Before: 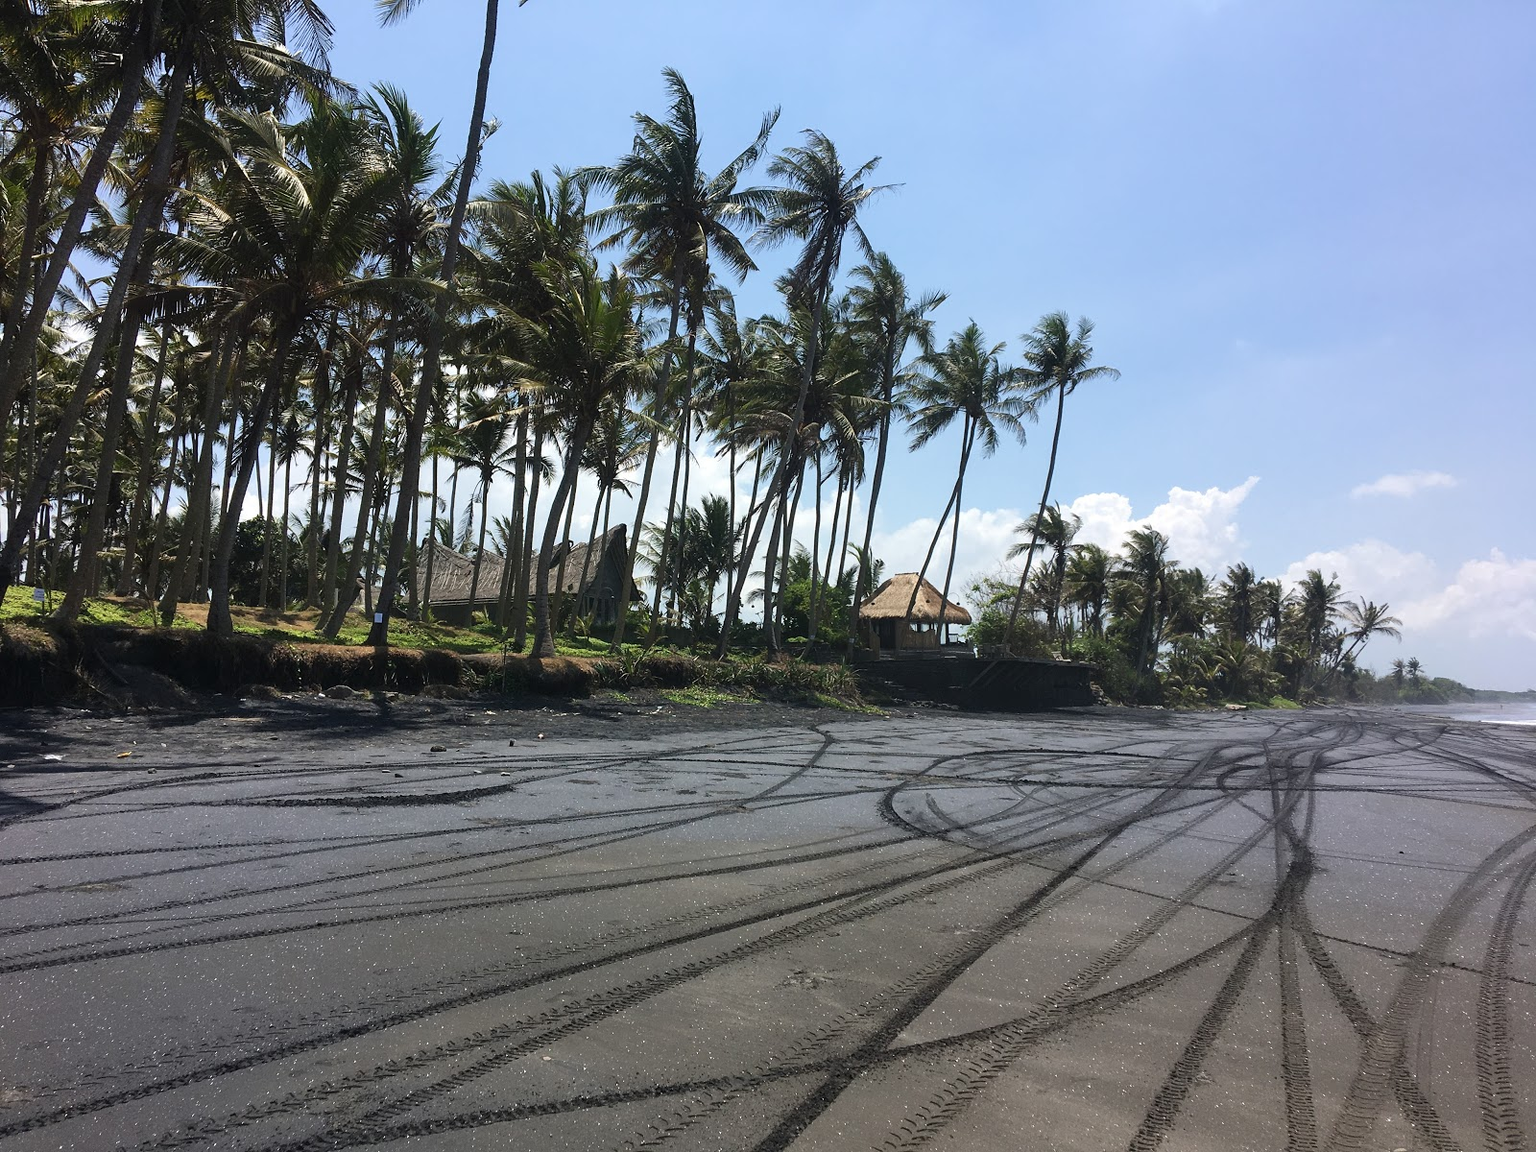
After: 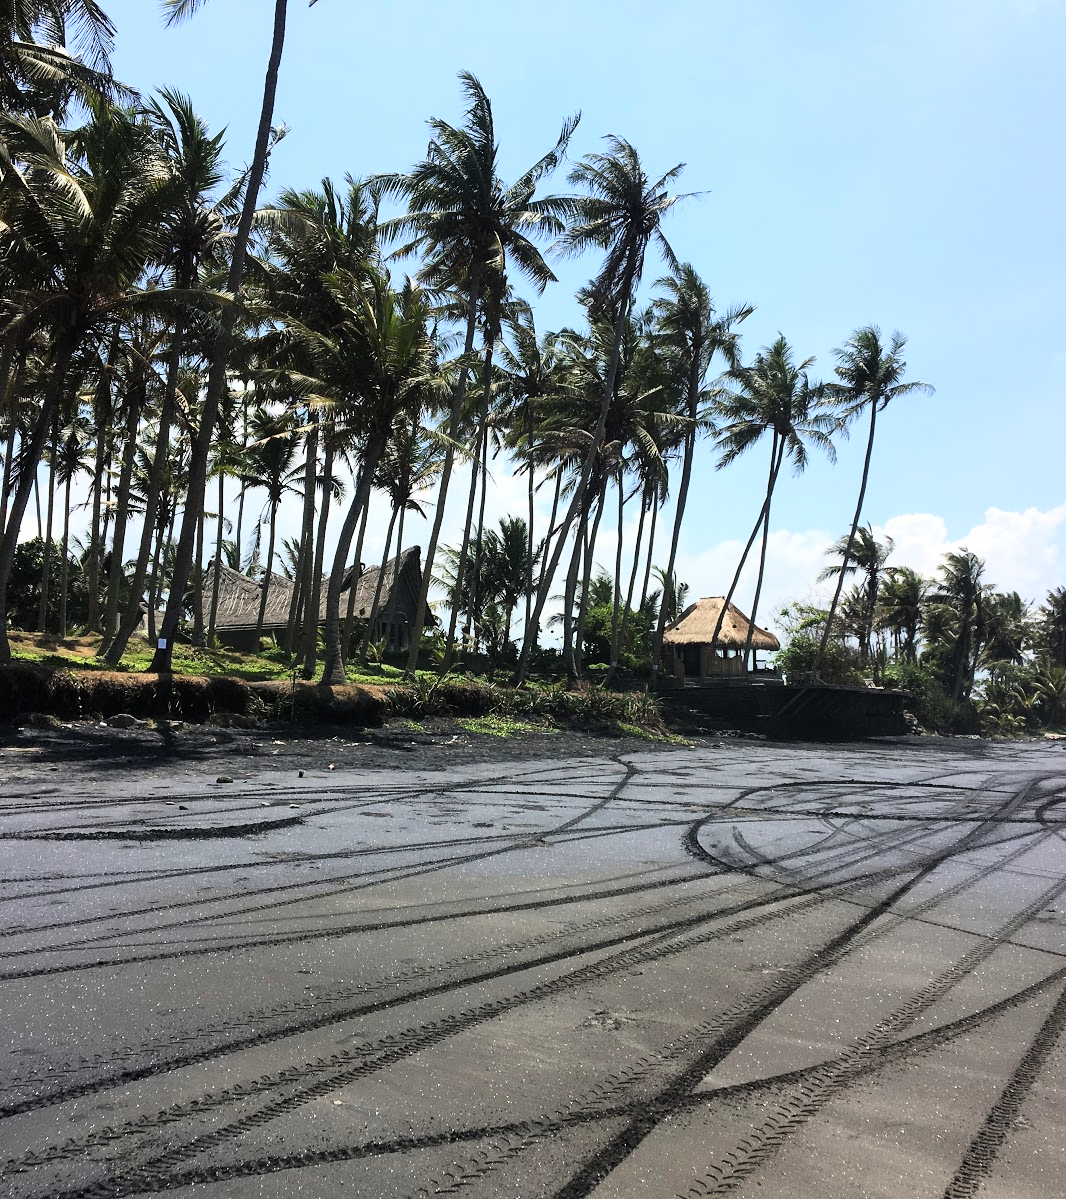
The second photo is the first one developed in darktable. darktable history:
crop and rotate: left 14.502%, right 18.865%
tone curve: curves: ch0 [(0, 0) (0.051, 0.021) (0.11, 0.069) (0.249, 0.235) (0.452, 0.526) (0.596, 0.713) (0.703, 0.83) (0.851, 0.938) (1, 1)]; ch1 [(0, 0) (0.1, 0.038) (0.318, 0.221) (0.413, 0.325) (0.443, 0.412) (0.483, 0.474) (0.503, 0.501) (0.516, 0.517) (0.548, 0.568) (0.569, 0.599) (0.594, 0.634) (0.666, 0.701) (1, 1)]; ch2 [(0, 0) (0.453, 0.435) (0.479, 0.476) (0.504, 0.5) (0.529, 0.537) (0.556, 0.583) (0.584, 0.618) (0.824, 0.815) (1, 1)], color space Lab, linked channels, preserve colors none
